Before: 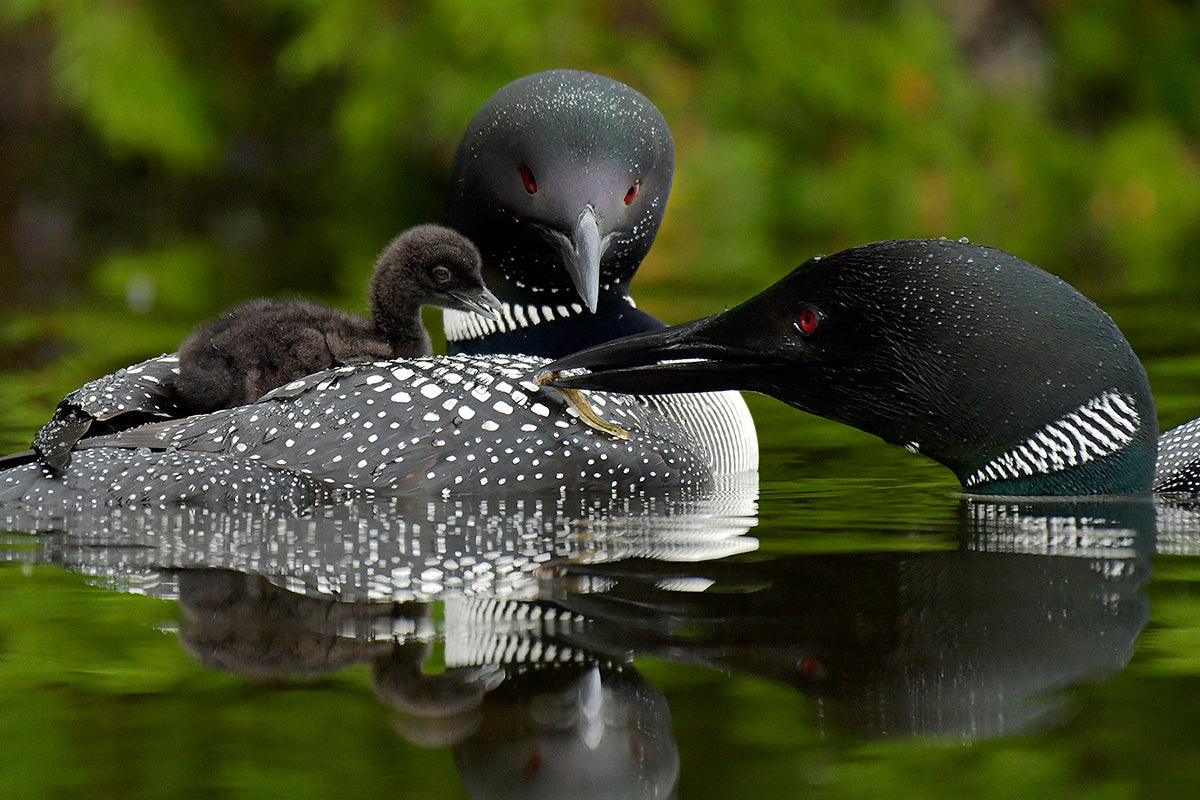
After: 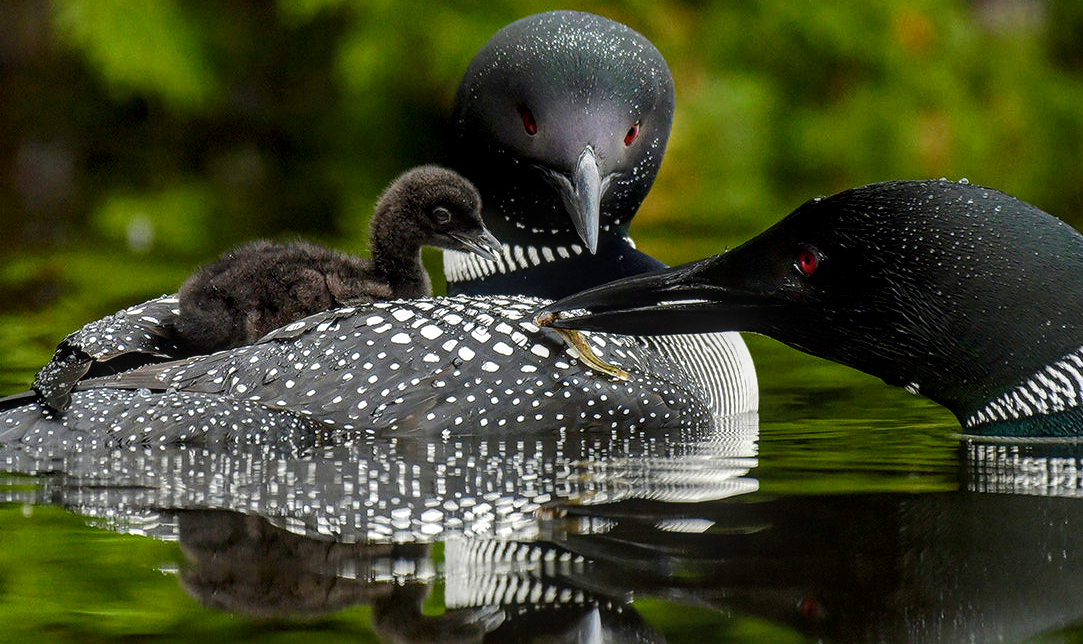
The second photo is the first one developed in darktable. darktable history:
crop: top 7.49%, right 9.717%, bottom 11.943%
color balance rgb: shadows lift › luminance -20%, power › hue 72.24°, highlights gain › luminance 15%, global offset › hue 171.6°, perceptual saturation grading › highlights -30%, perceptual saturation grading › shadows 20%, global vibrance 30%, contrast 10%
local contrast: highlights 0%, shadows 0%, detail 133%
